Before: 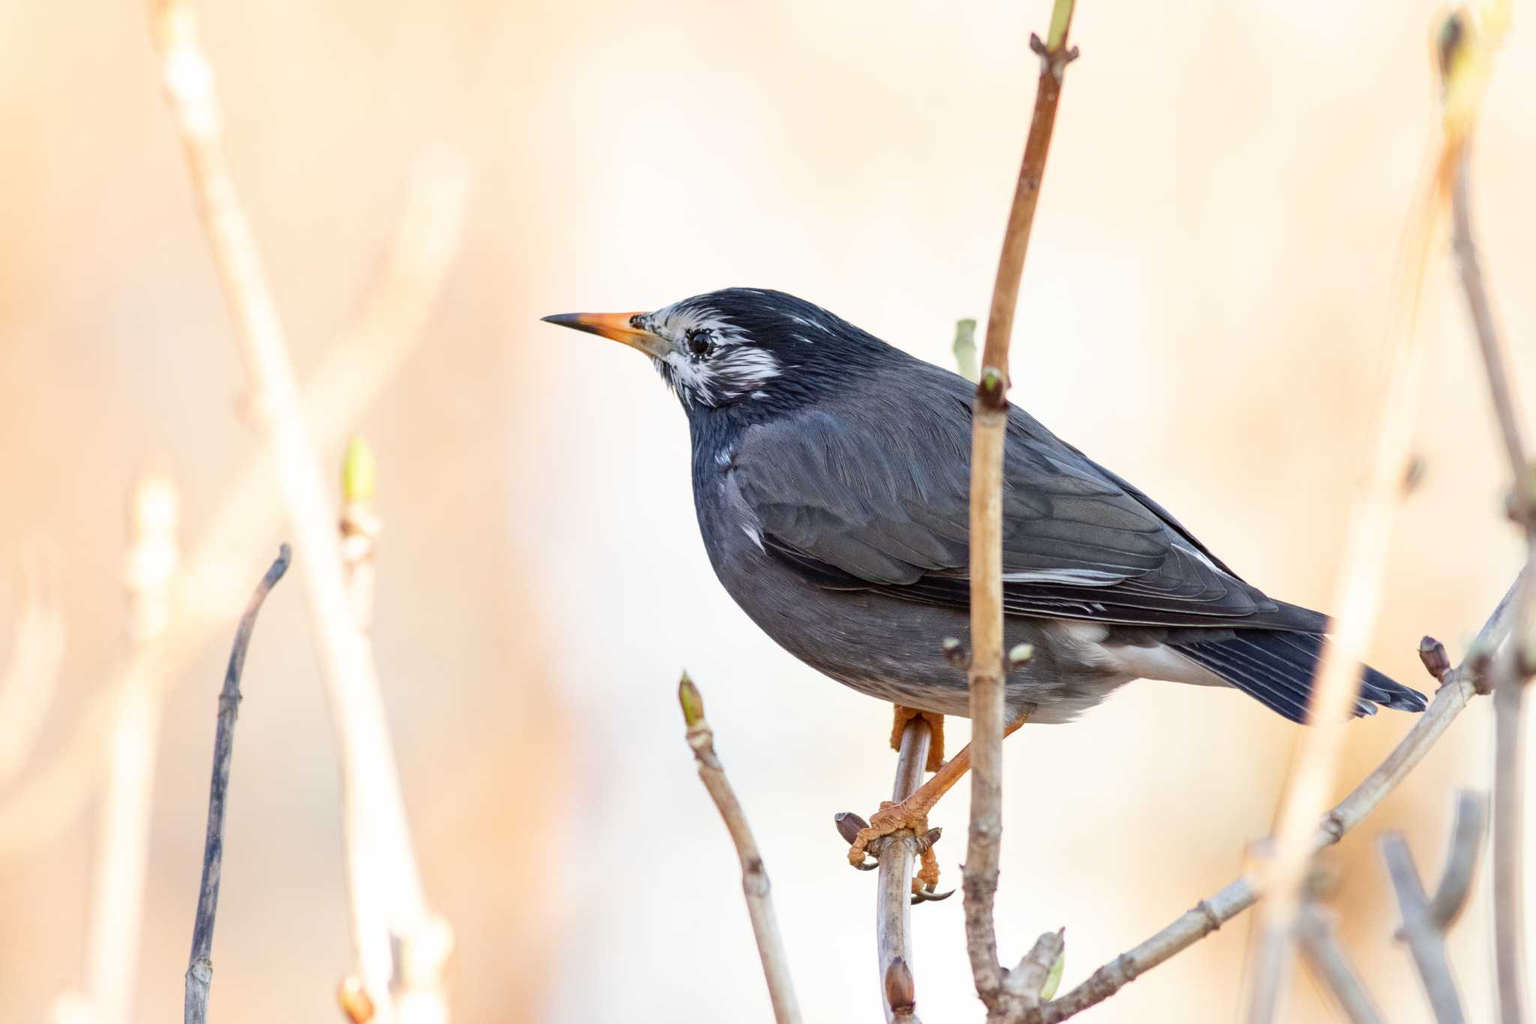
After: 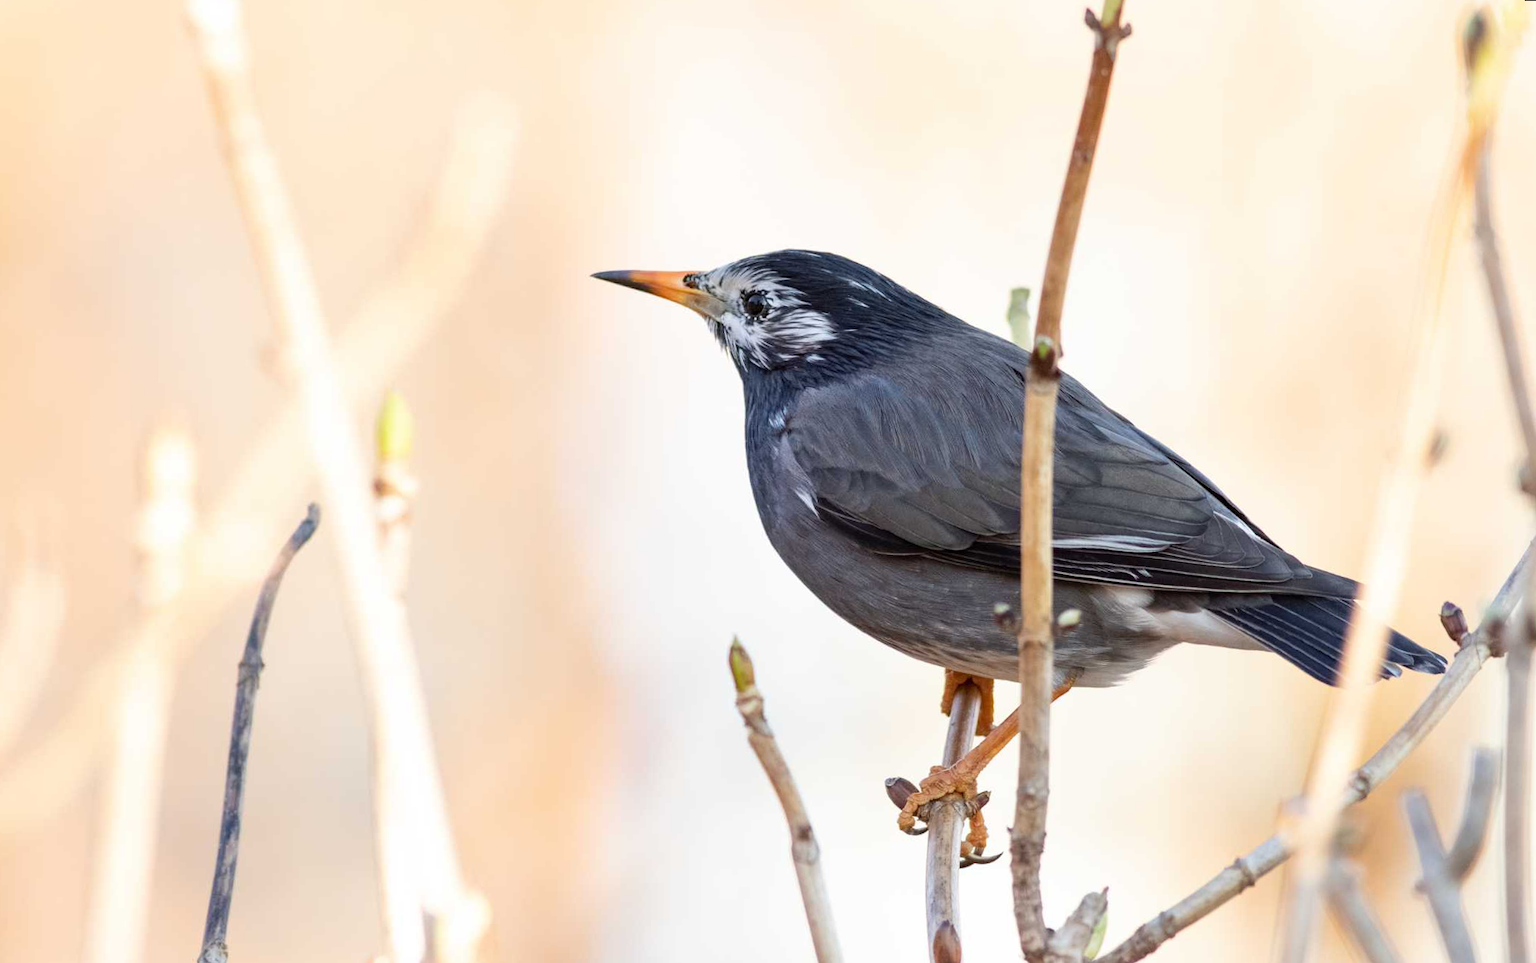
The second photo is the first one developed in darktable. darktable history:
tone equalizer: on, module defaults
rotate and perspective: rotation 0.679°, lens shift (horizontal) 0.136, crop left 0.009, crop right 0.991, crop top 0.078, crop bottom 0.95
